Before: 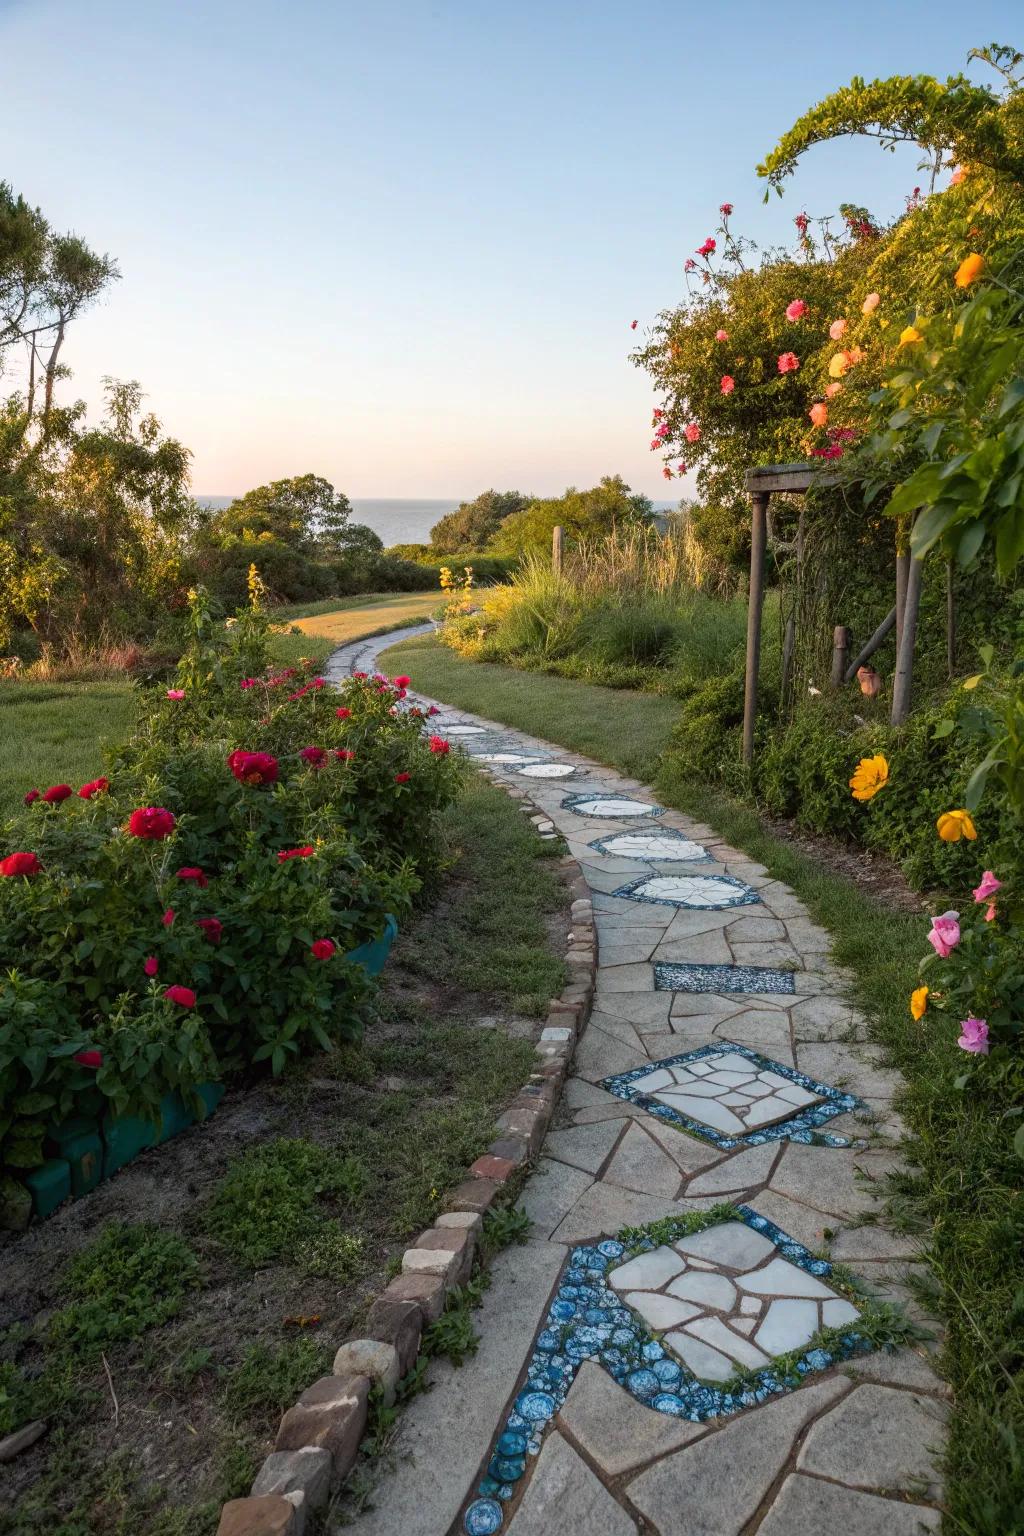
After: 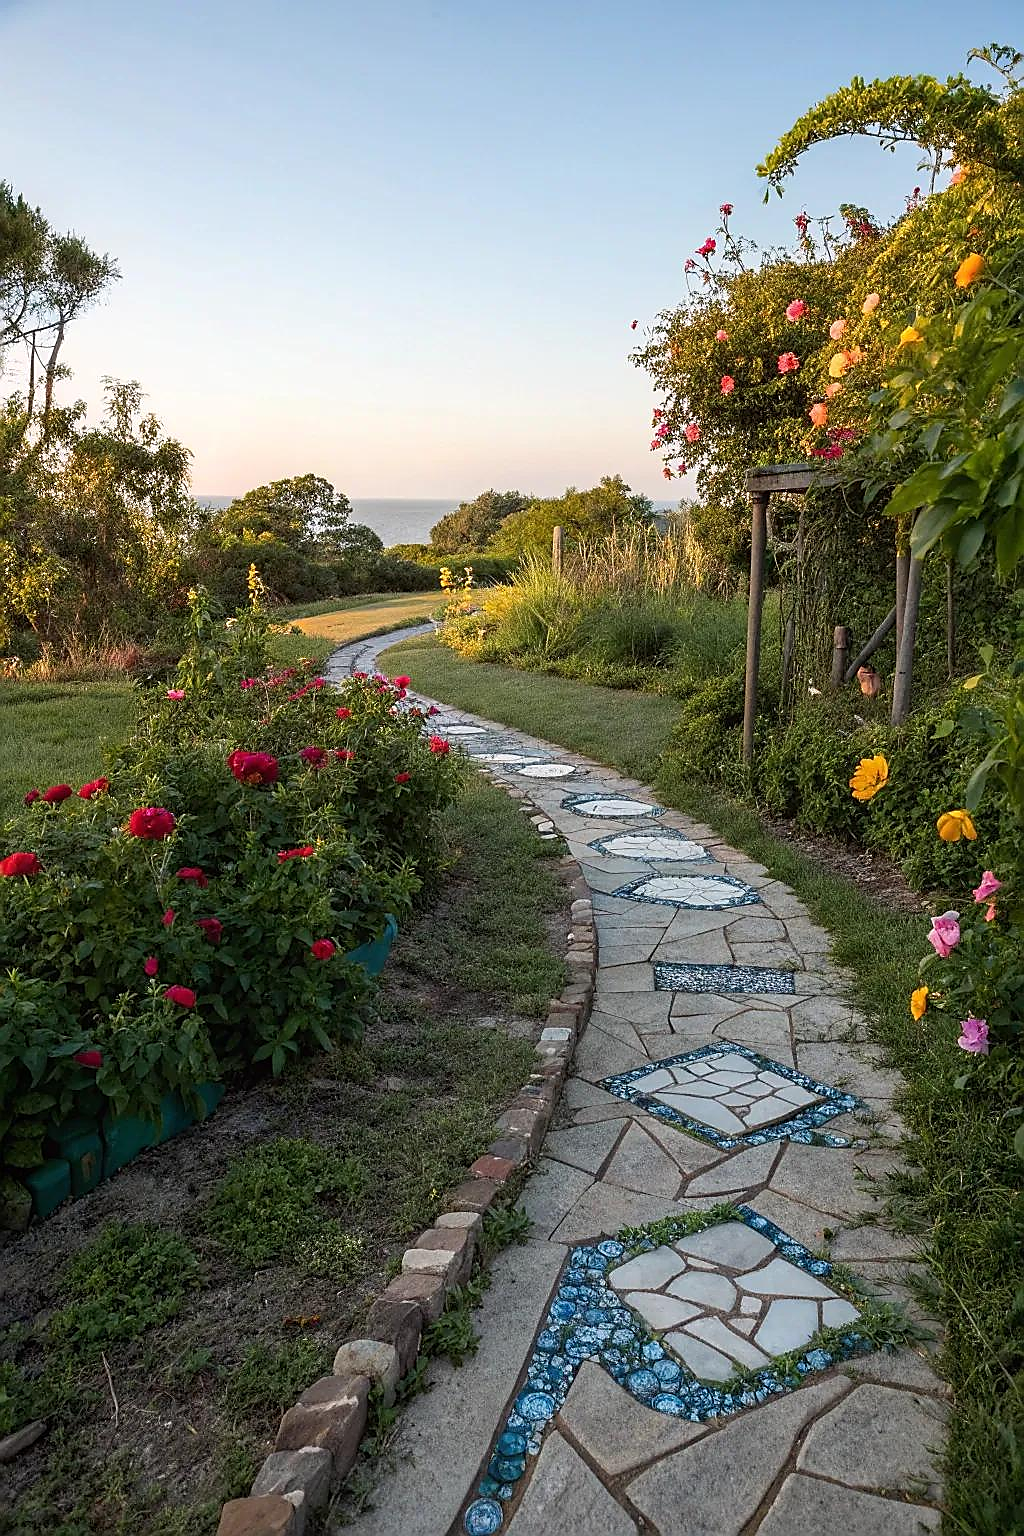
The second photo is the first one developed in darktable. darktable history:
sharpen: radius 1.352, amount 1.267, threshold 0.678
